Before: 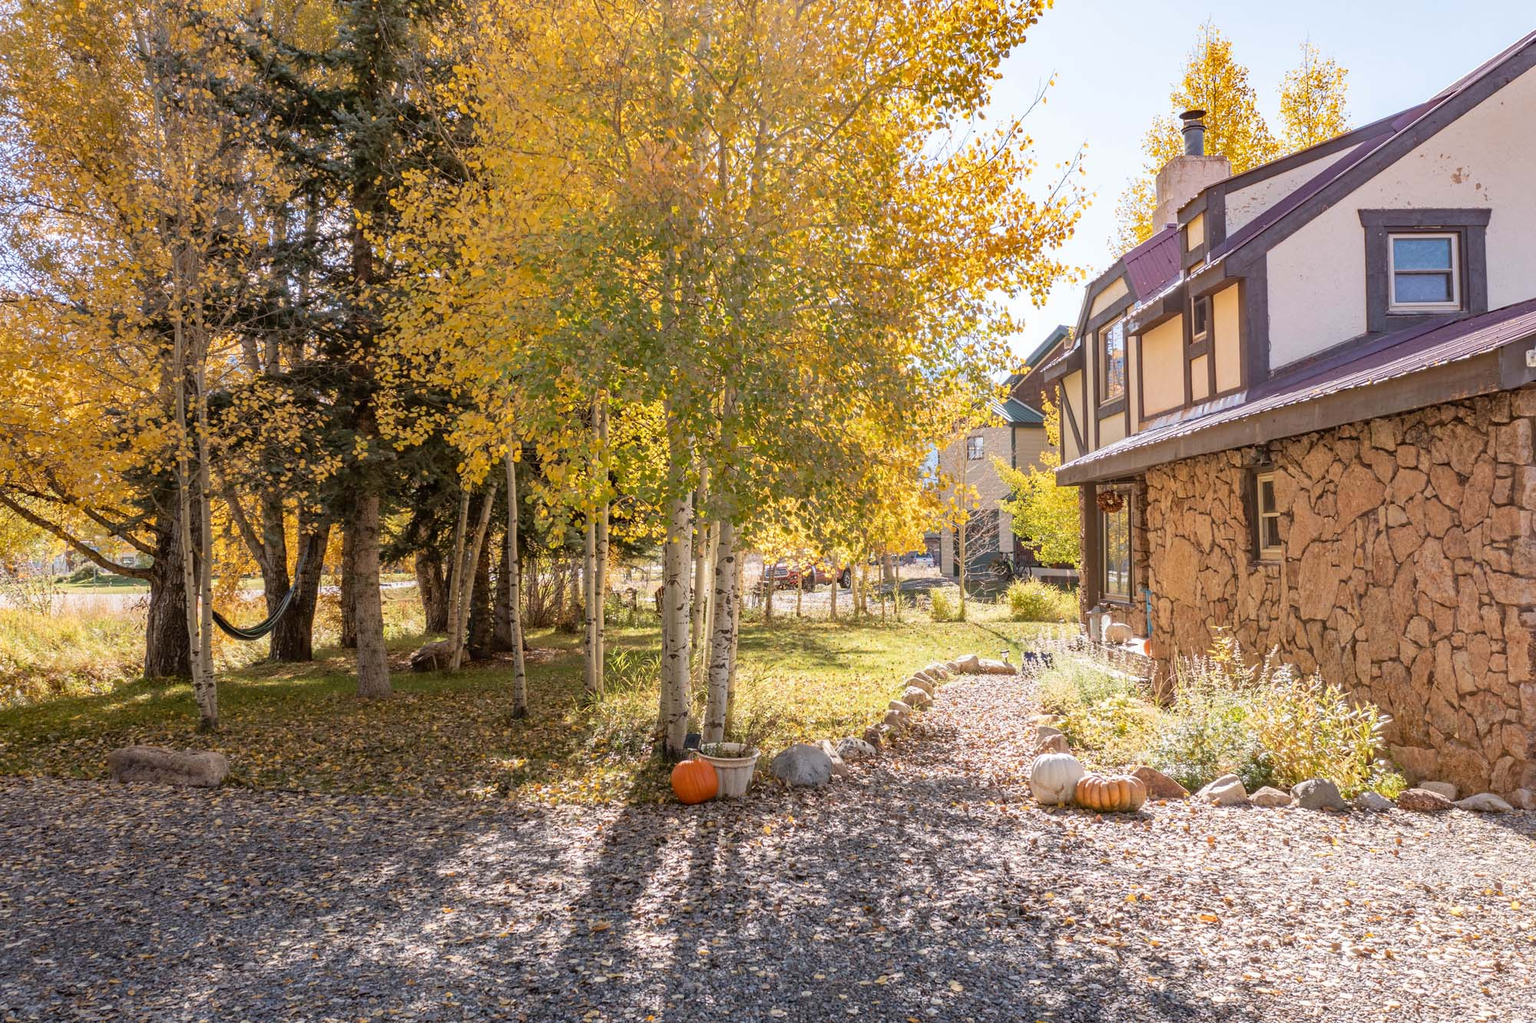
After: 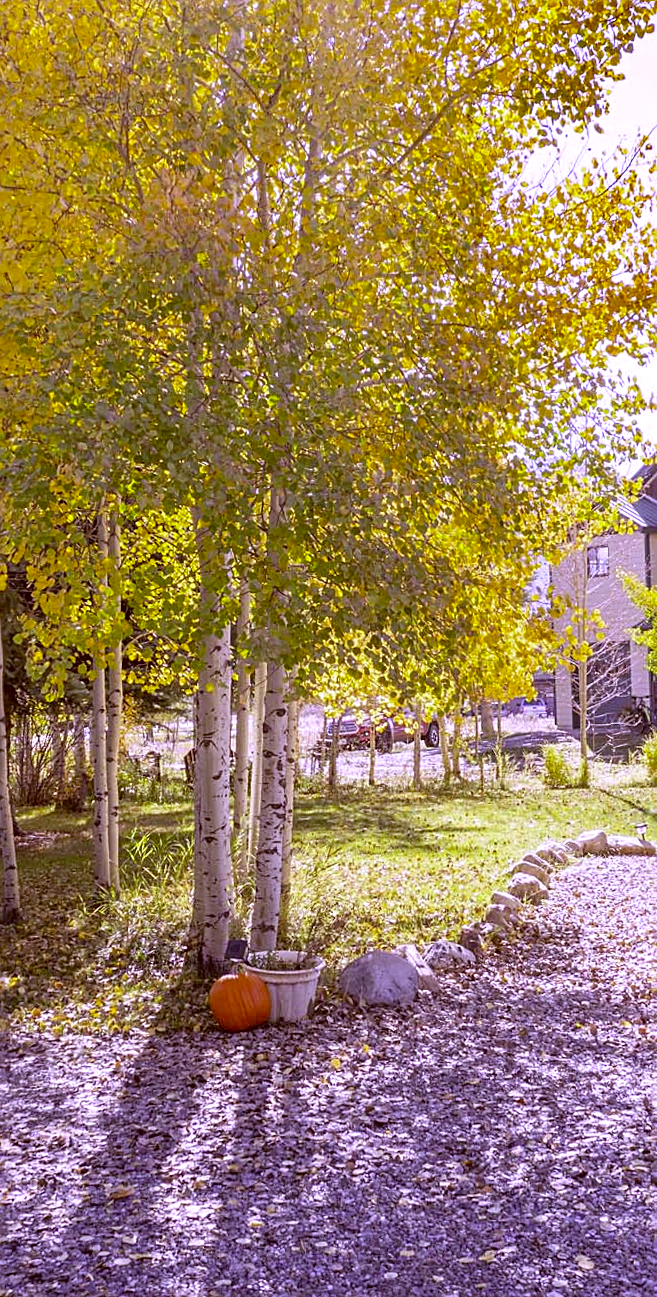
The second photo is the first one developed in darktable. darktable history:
crop: left 33.36%, right 33.36%
white balance: red 0.766, blue 1.537
color correction: highlights a* 10.12, highlights b* 39.04, shadows a* 14.62, shadows b* 3.37
sharpen: amount 0.478
contrast brightness saturation: saturation -0.05
local contrast: mode bilateral grid, contrast 100, coarseness 100, detail 91%, midtone range 0.2
rotate and perspective: rotation -1°, crop left 0.011, crop right 0.989, crop top 0.025, crop bottom 0.975
color balance: contrast 6.48%, output saturation 113.3%
